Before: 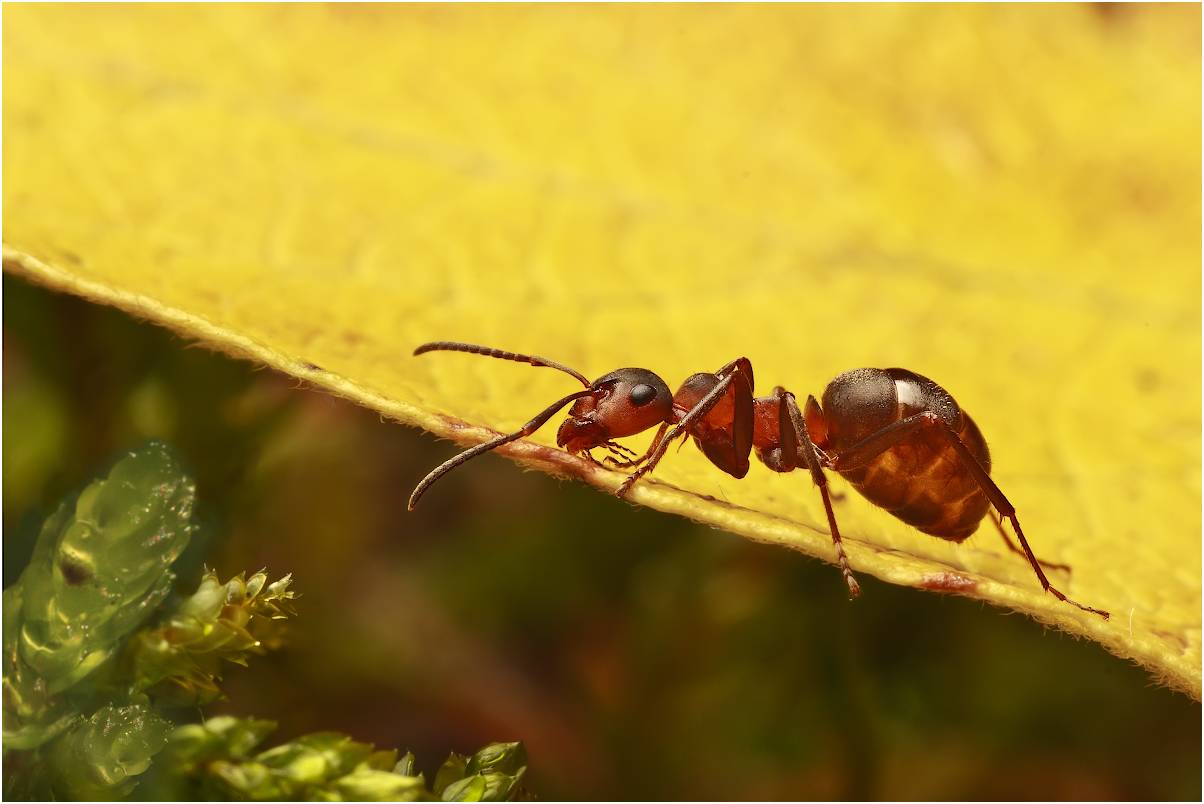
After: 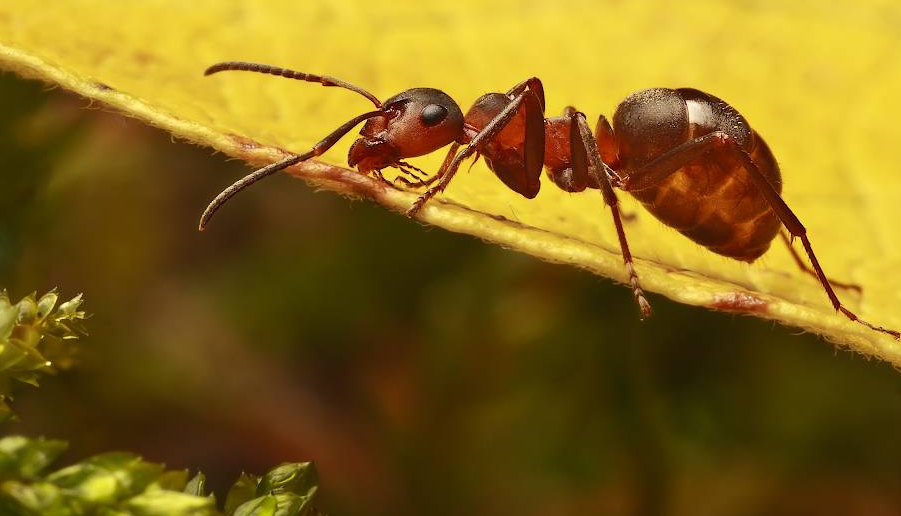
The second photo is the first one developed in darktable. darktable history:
crop and rotate: left 17.411%, top 34.859%, right 7.735%, bottom 0.864%
